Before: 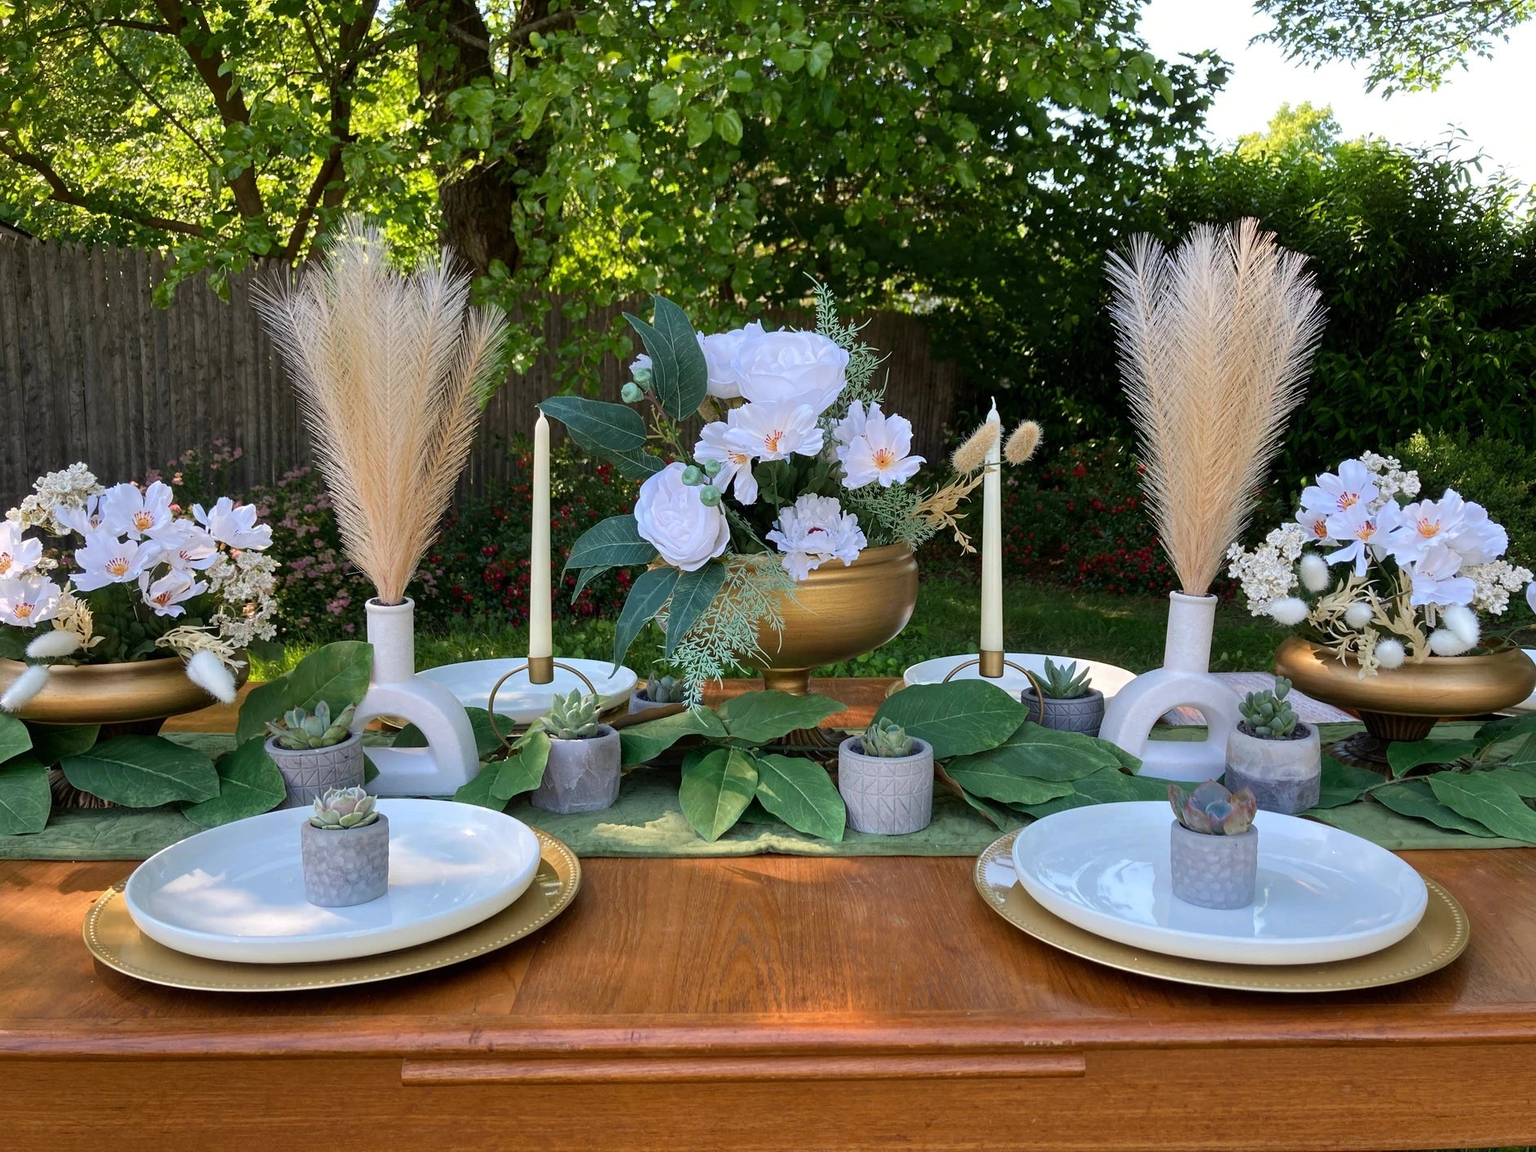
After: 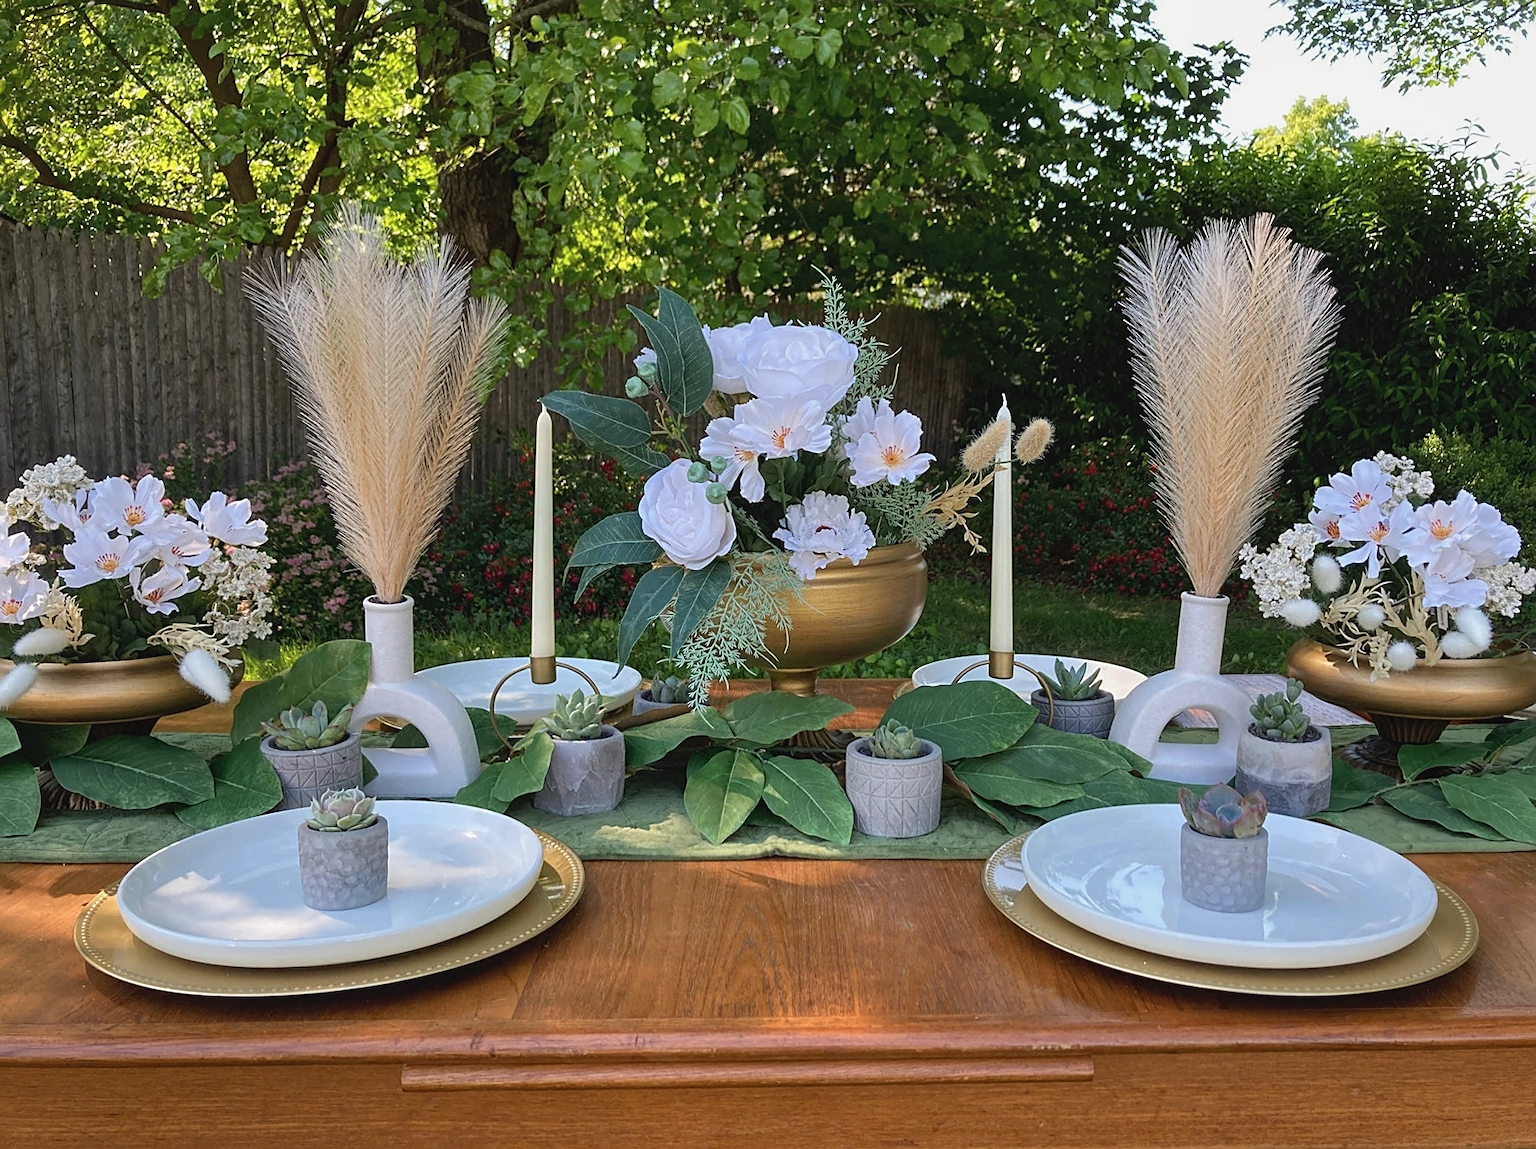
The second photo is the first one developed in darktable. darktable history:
sharpen: on, module defaults
crop: left 0.434%, top 0.485%, right 0.244%, bottom 0.386%
contrast brightness saturation: contrast -0.1, saturation -0.1
shadows and highlights: shadows 20.91, highlights -35.45, soften with gaussian
rotate and perspective: rotation 0.174°, lens shift (vertical) 0.013, lens shift (horizontal) 0.019, shear 0.001, automatic cropping original format, crop left 0.007, crop right 0.991, crop top 0.016, crop bottom 0.997
local contrast: highlights 100%, shadows 100%, detail 120%, midtone range 0.2
